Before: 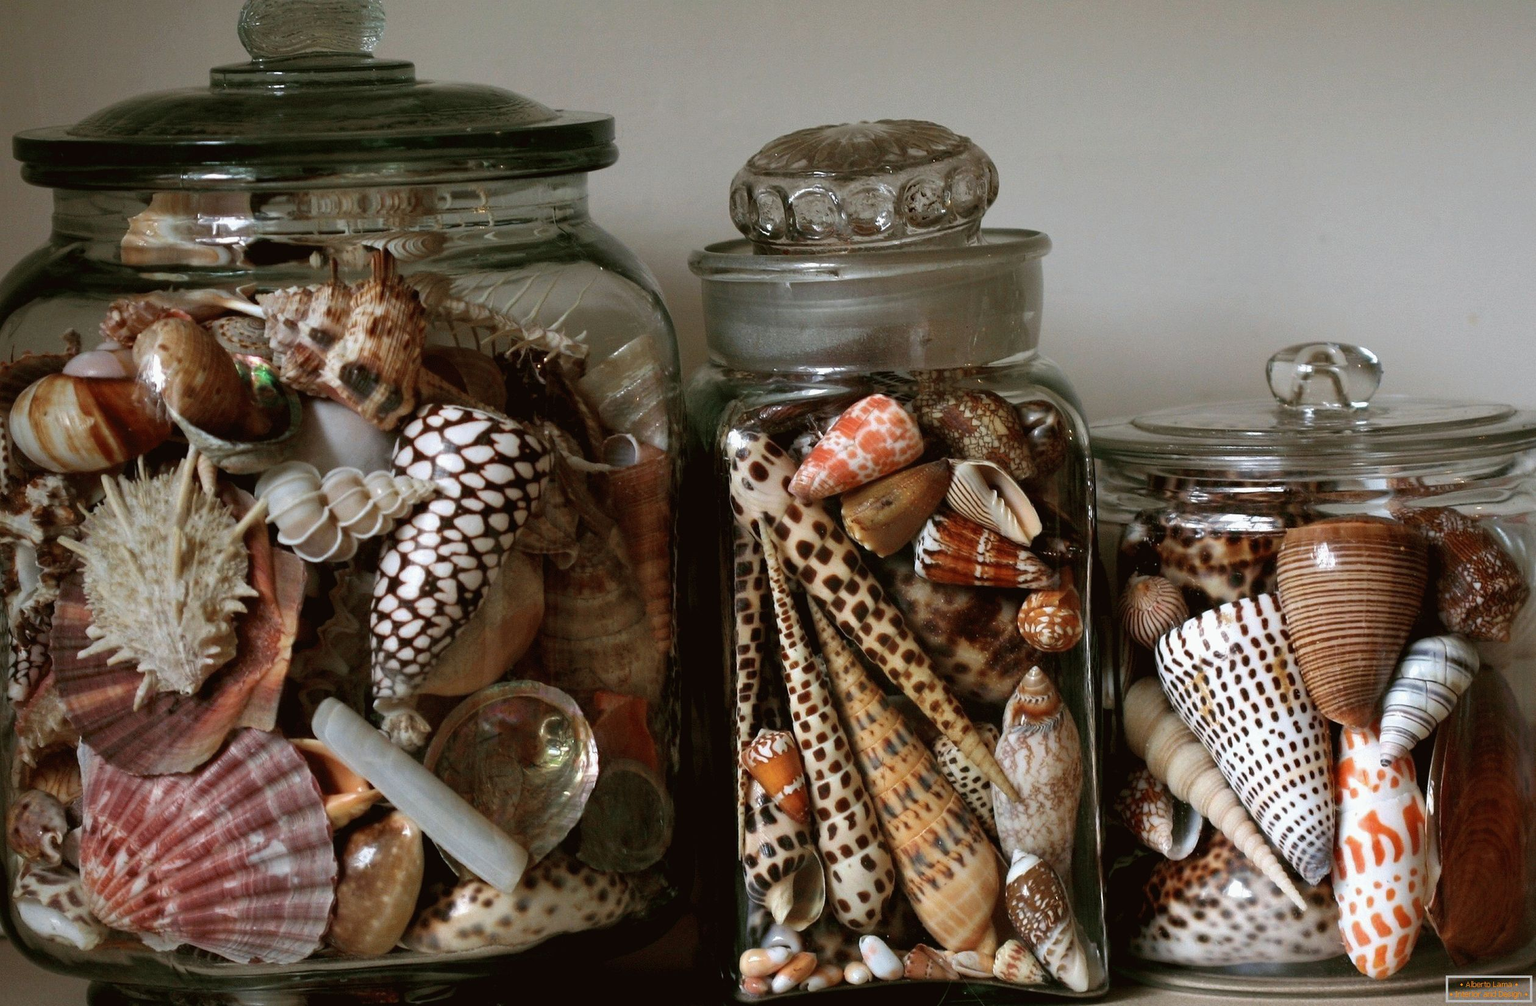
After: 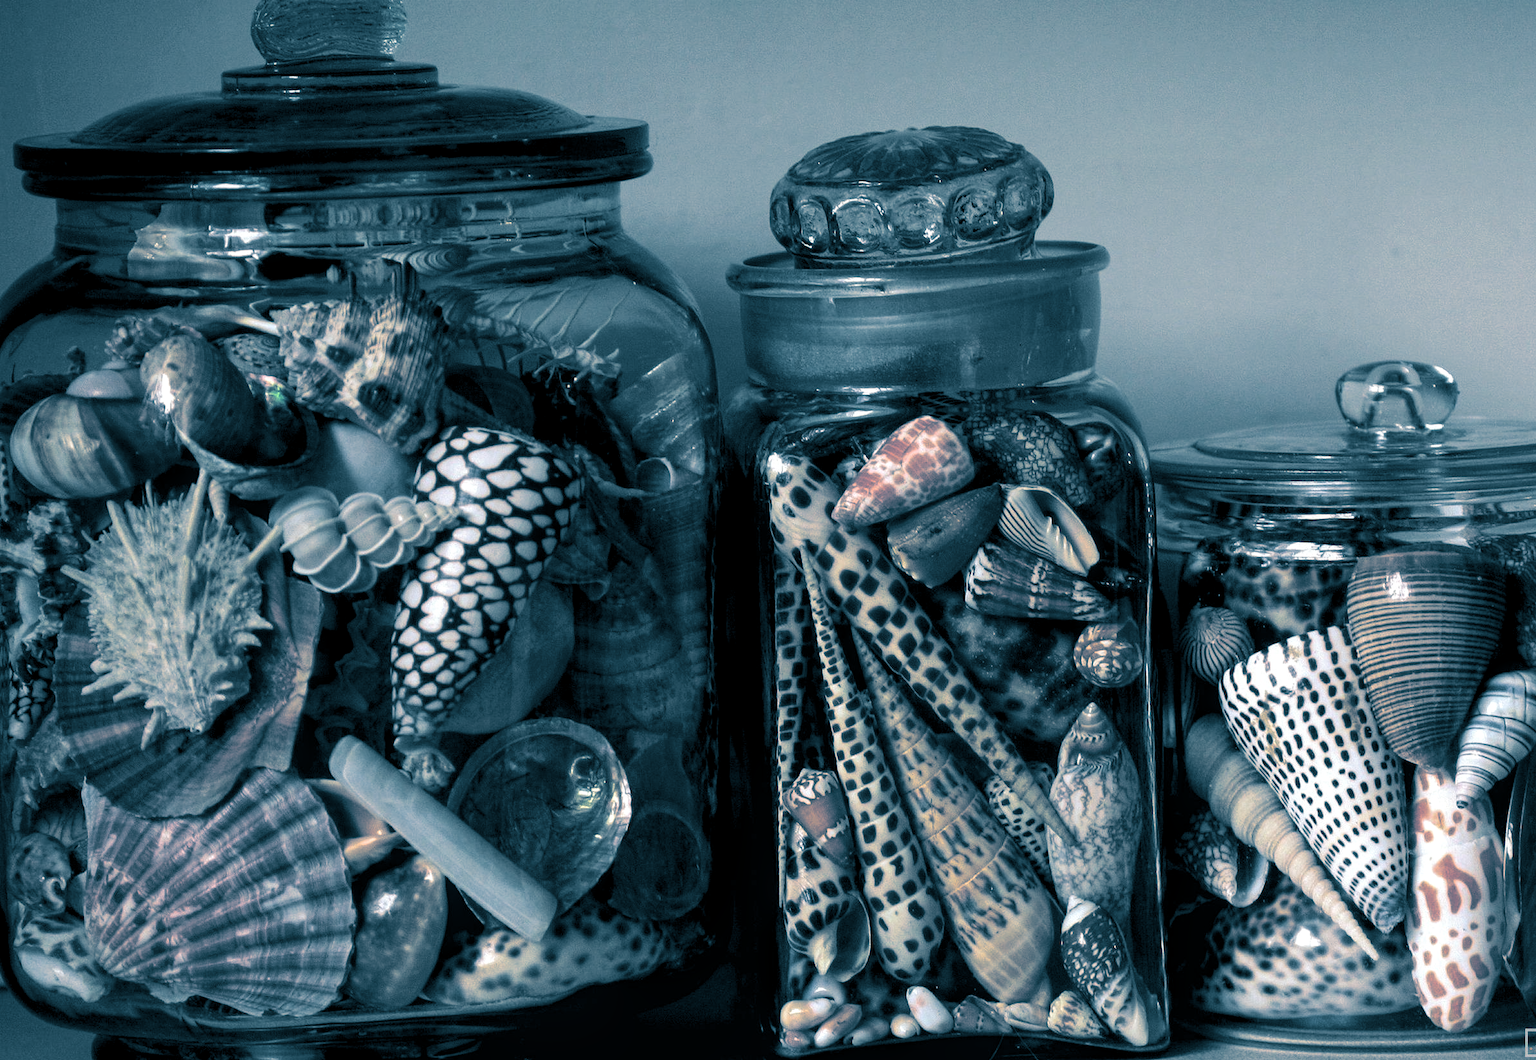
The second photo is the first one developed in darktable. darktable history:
crop and rotate: right 5.167%
split-toning: shadows › hue 212.4°, balance -70
local contrast: highlights 99%, shadows 86%, detail 160%, midtone range 0.2
